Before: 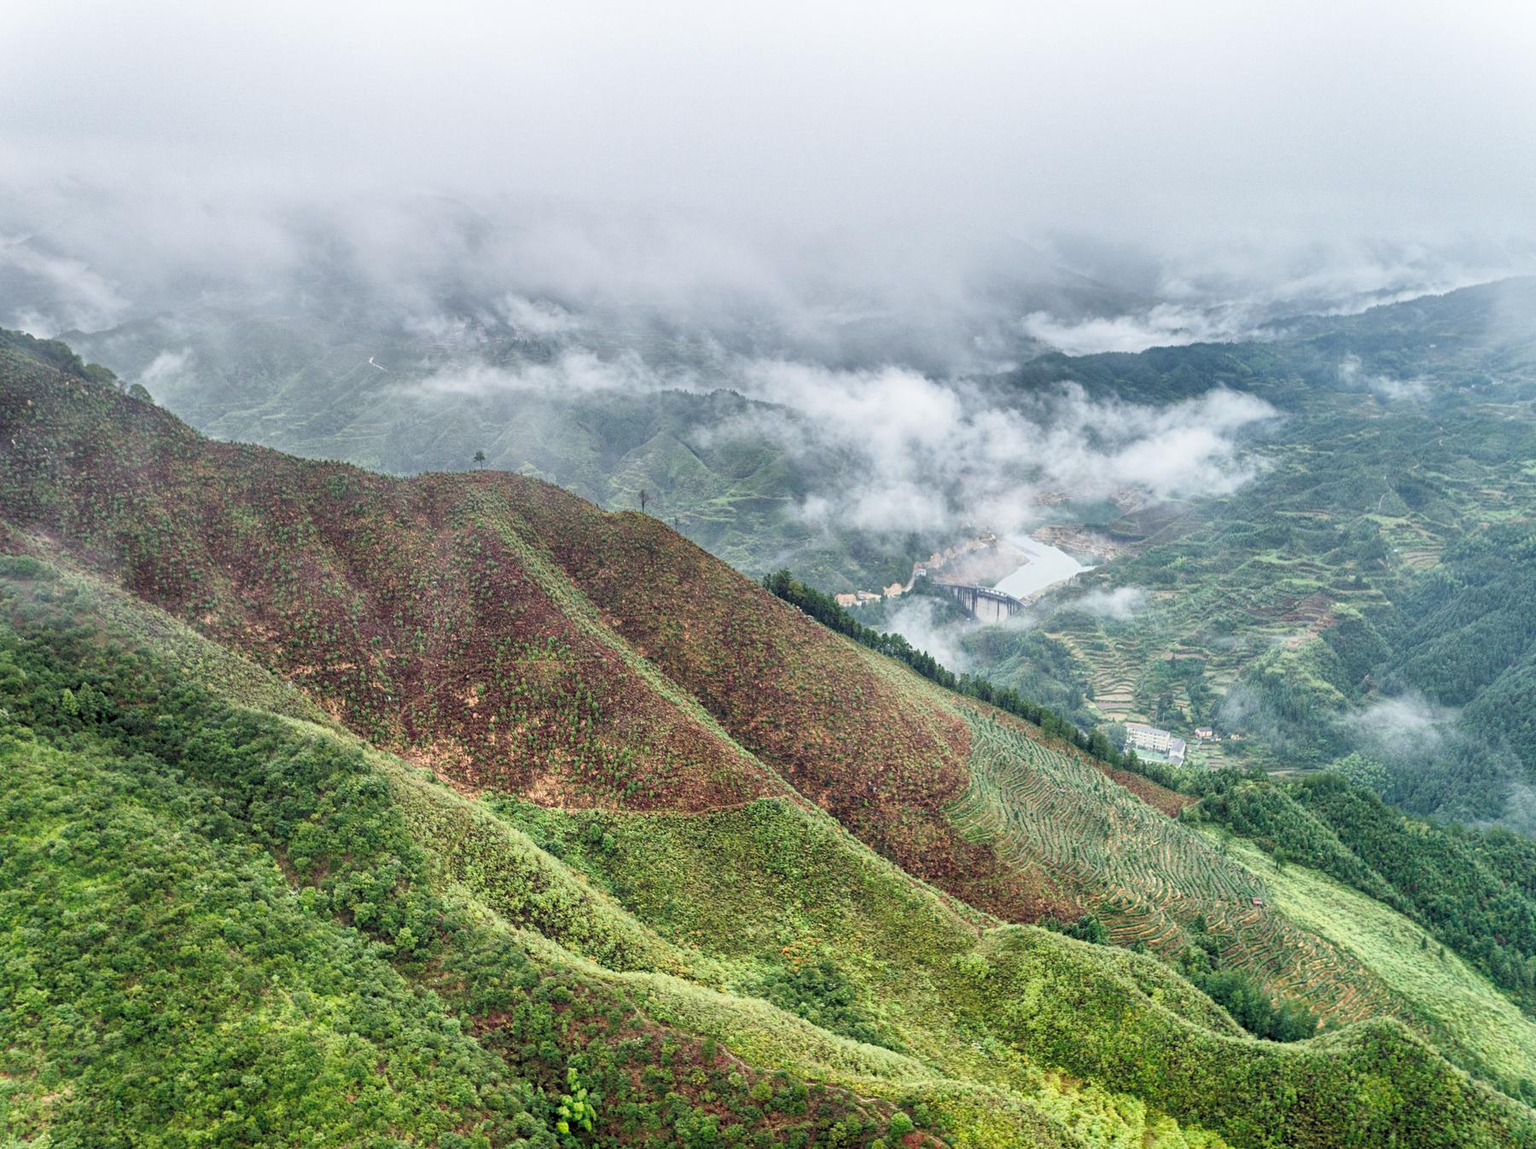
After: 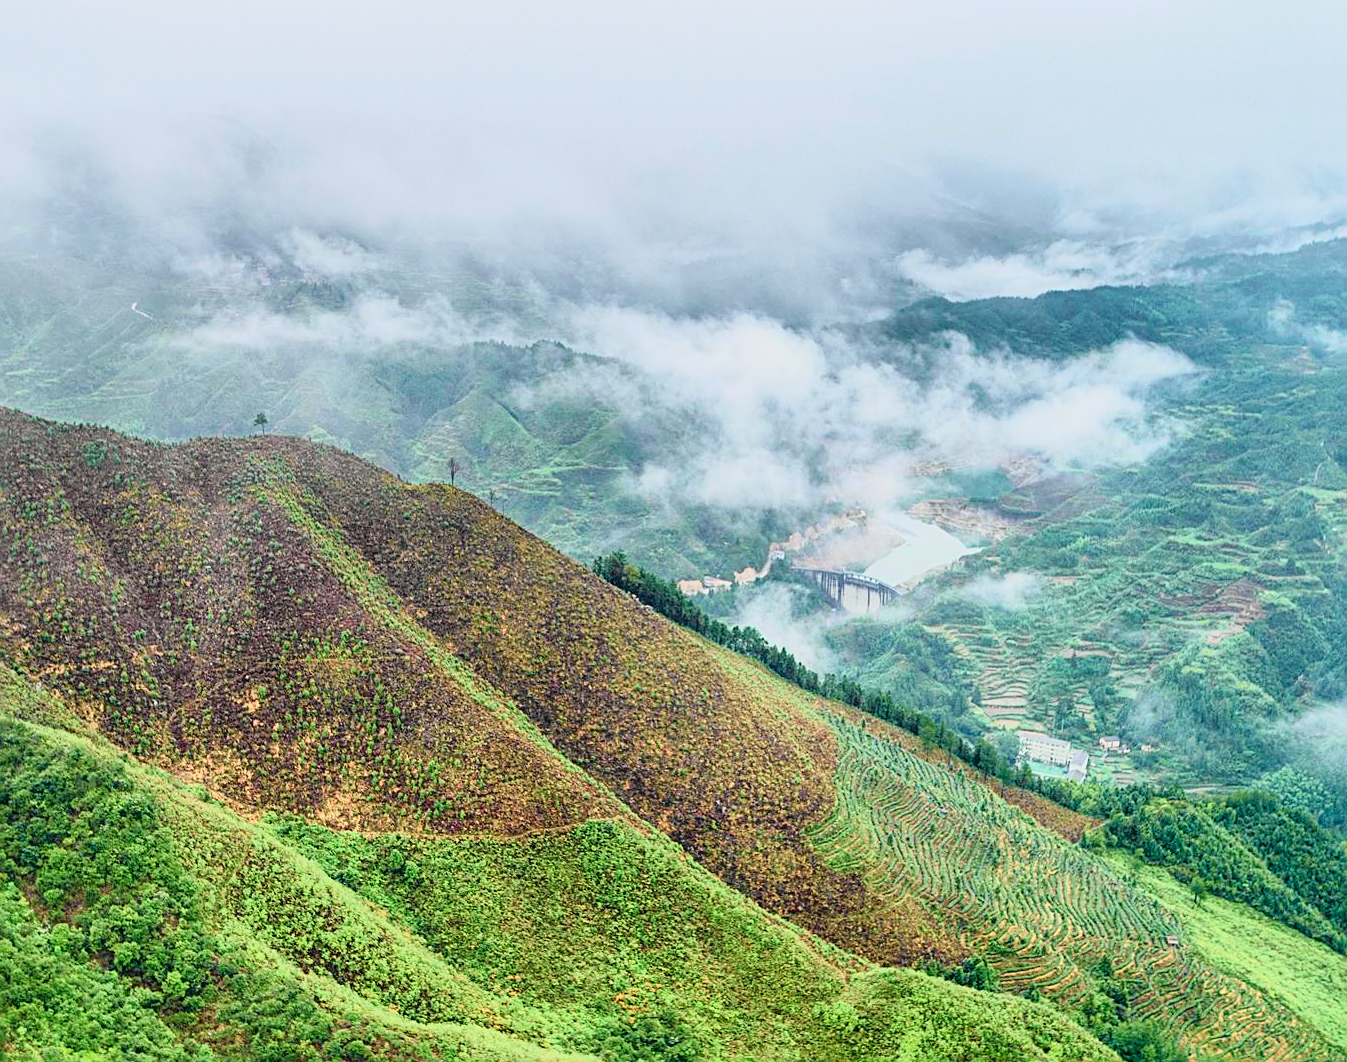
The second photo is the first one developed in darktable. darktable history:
crop: left 16.768%, top 8.653%, right 8.362%, bottom 12.485%
sharpen: on, module defaults
tone curve: curves: ch0 [(0, 0.022) (0.114, 0.088) (0.282, 0.316) (0.446, 0.511) (0.613, 0.693) (0.786, 0.843) (0.999, 0.949)]; ch1 [(0, 0) (0.395, 0.343) (0.463, 0.427) (0.486, 0.474) (0.503, 0.5) (0.535, 0.522) (0.555, 0.546) (0.594, 0.614) (0.755, 0.793) (1, 1)]; ch2 [(0, 0) (0.369, 0.388) (0.449, 0.431) (0.501, 0.5) (0.528, 0.517) (0.561, 0.598) (0.697, 0.721) (1, 1)], color space Lab, independent channels, preserve colors none
